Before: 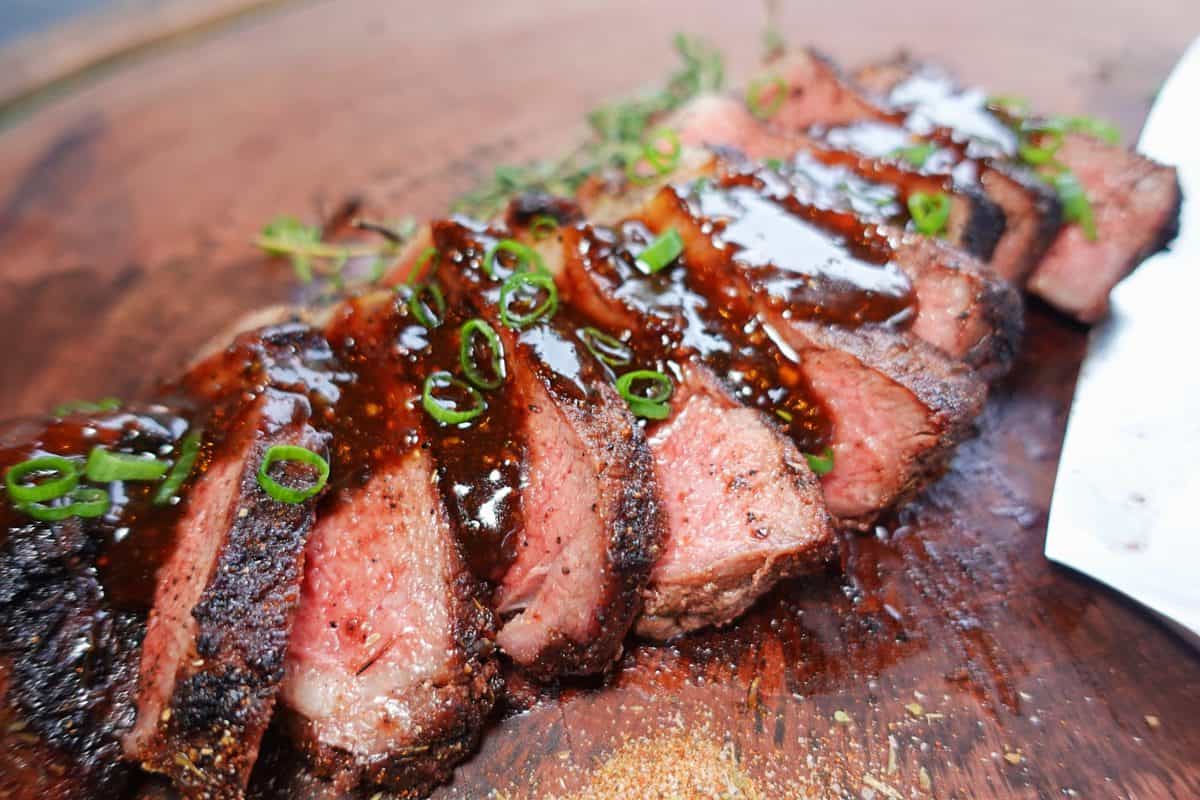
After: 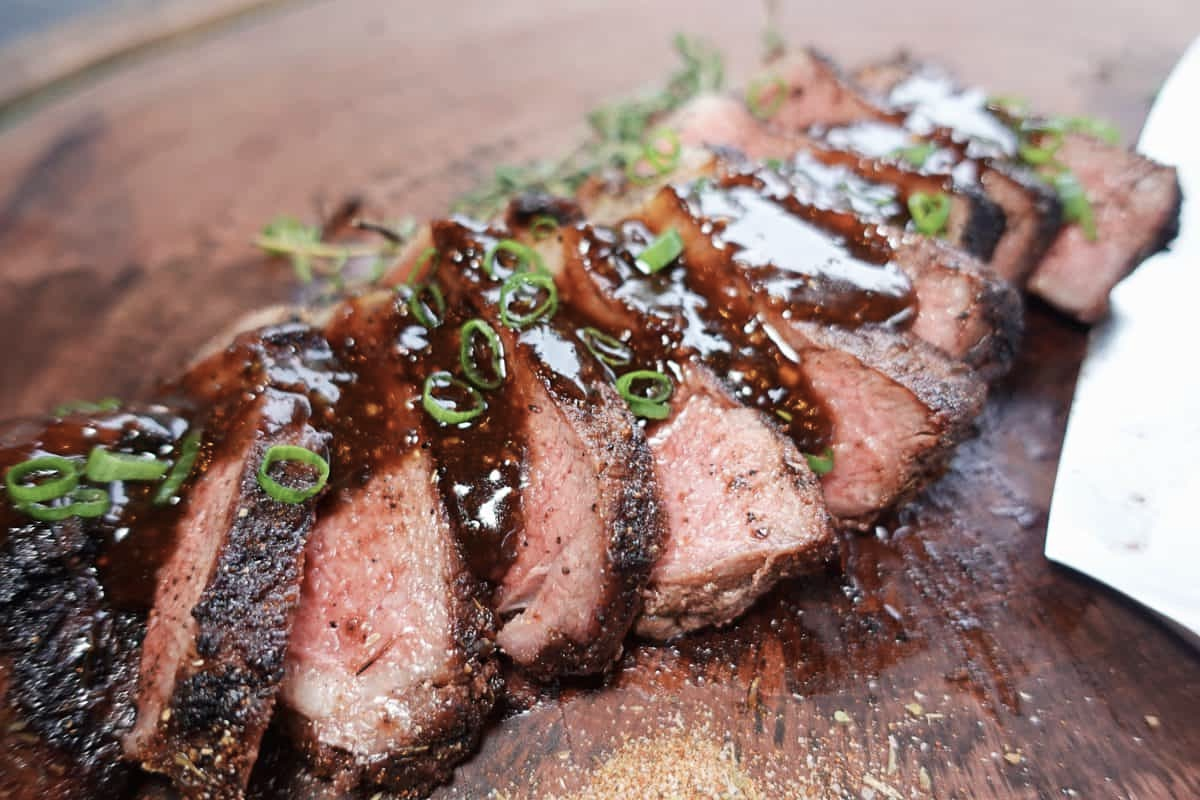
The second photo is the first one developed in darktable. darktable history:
contrast brightness saturation: contrast 0.1, saturation -0.3
